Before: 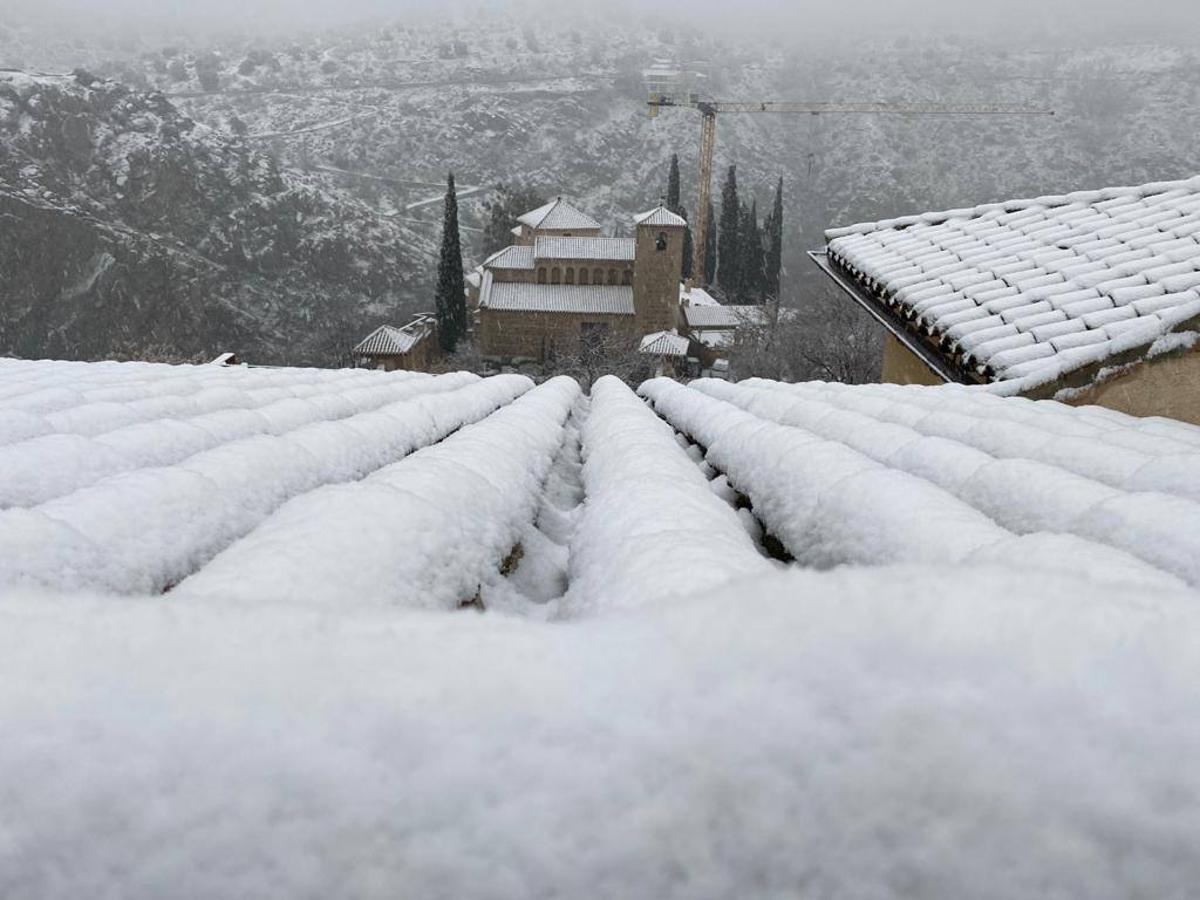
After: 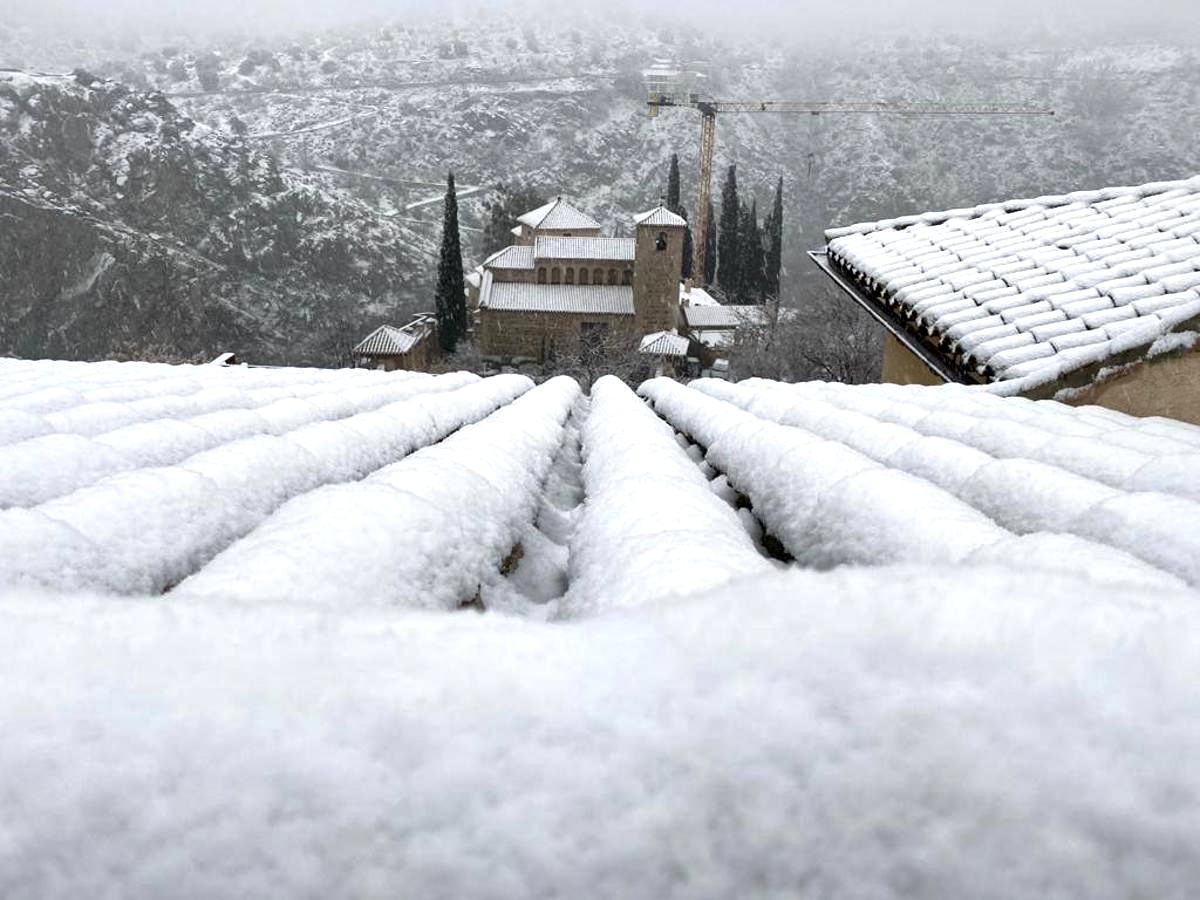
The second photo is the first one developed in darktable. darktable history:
local contrast: mode bilateral grid, contrast 26, coarseness 59, detail 151%, midtone range 0.2
tone equalizer: -8 EV -0.404 EV, -7 EV -0.378 EV, -6 EV -0.361 EV, -5 EV -0.217 EV, -3 EV 0.23 EV, -2 EV 0.358 EV, -1 EV 0.369 EV, +0 EV 0.414 EV
